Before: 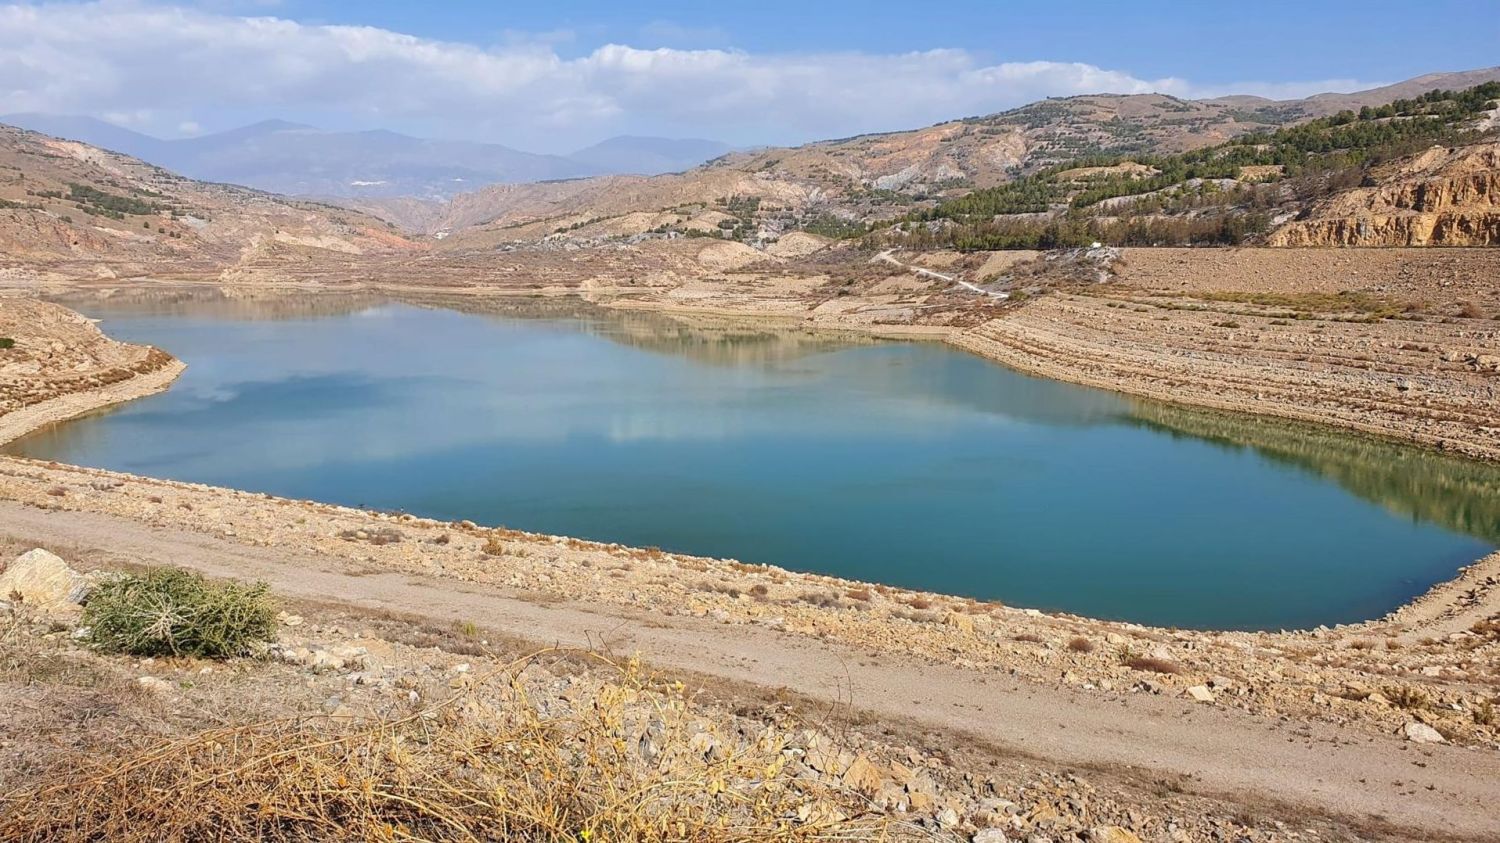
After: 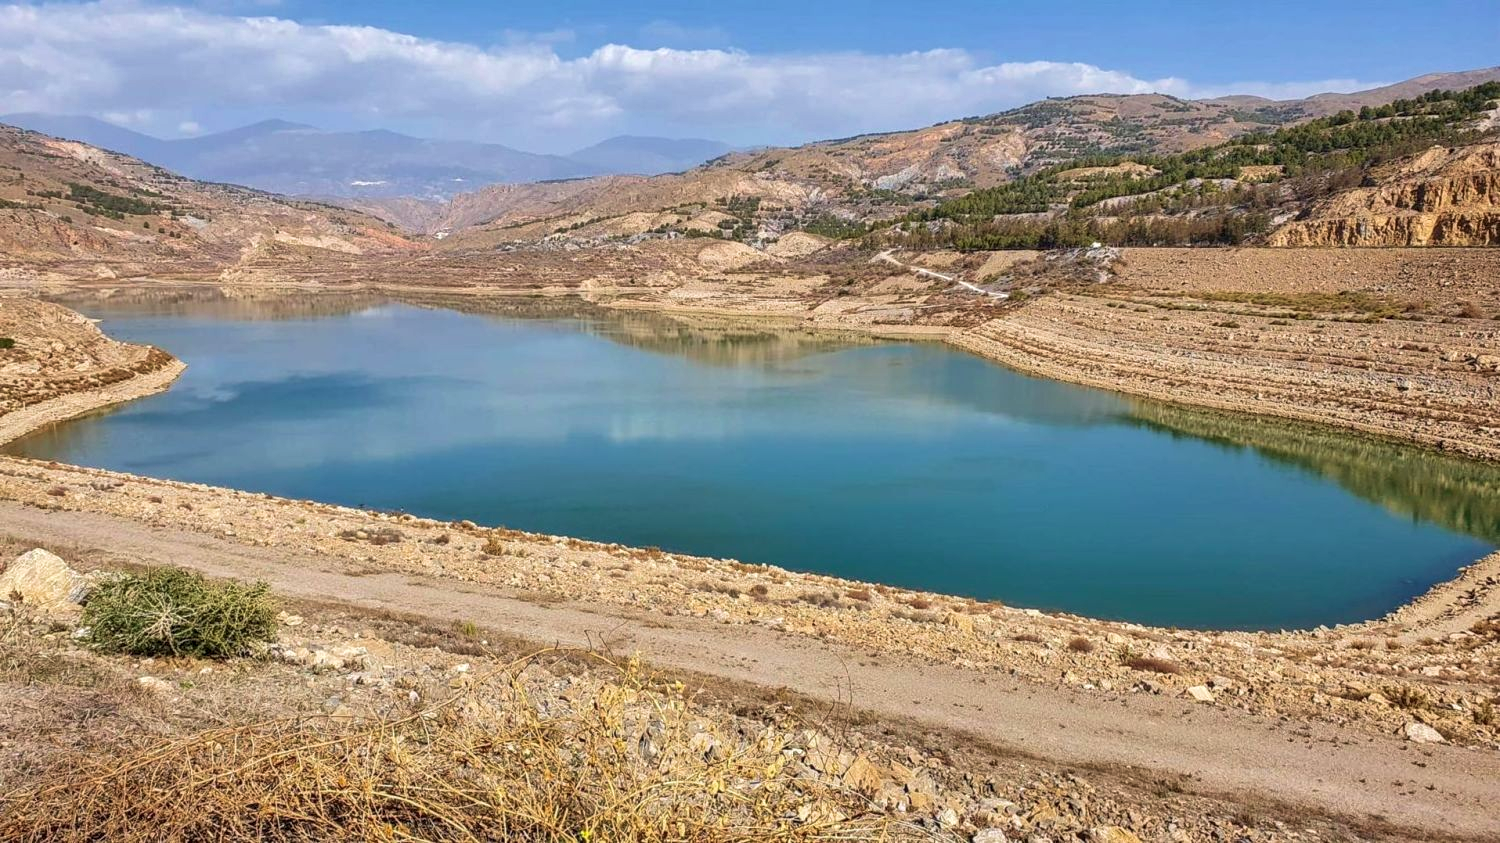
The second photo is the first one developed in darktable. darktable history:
shadows and highlights: shadows 53, soften with gaussian
local contrast: on, module defaults
velvia: on, module defaults
